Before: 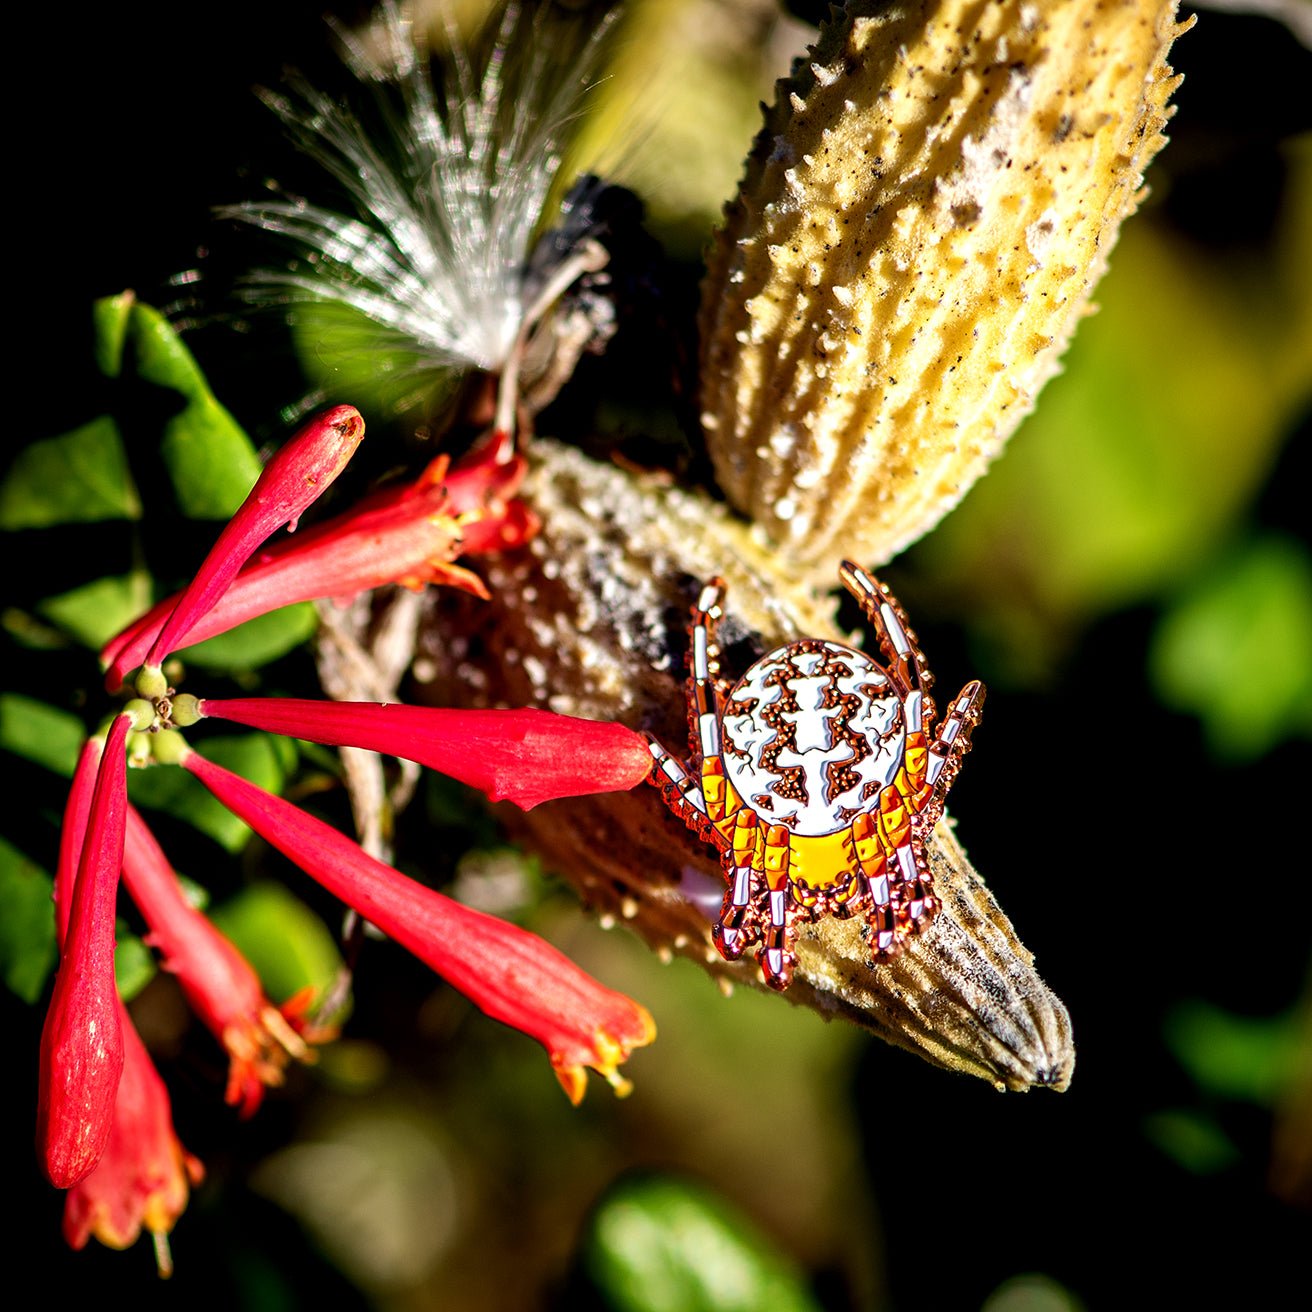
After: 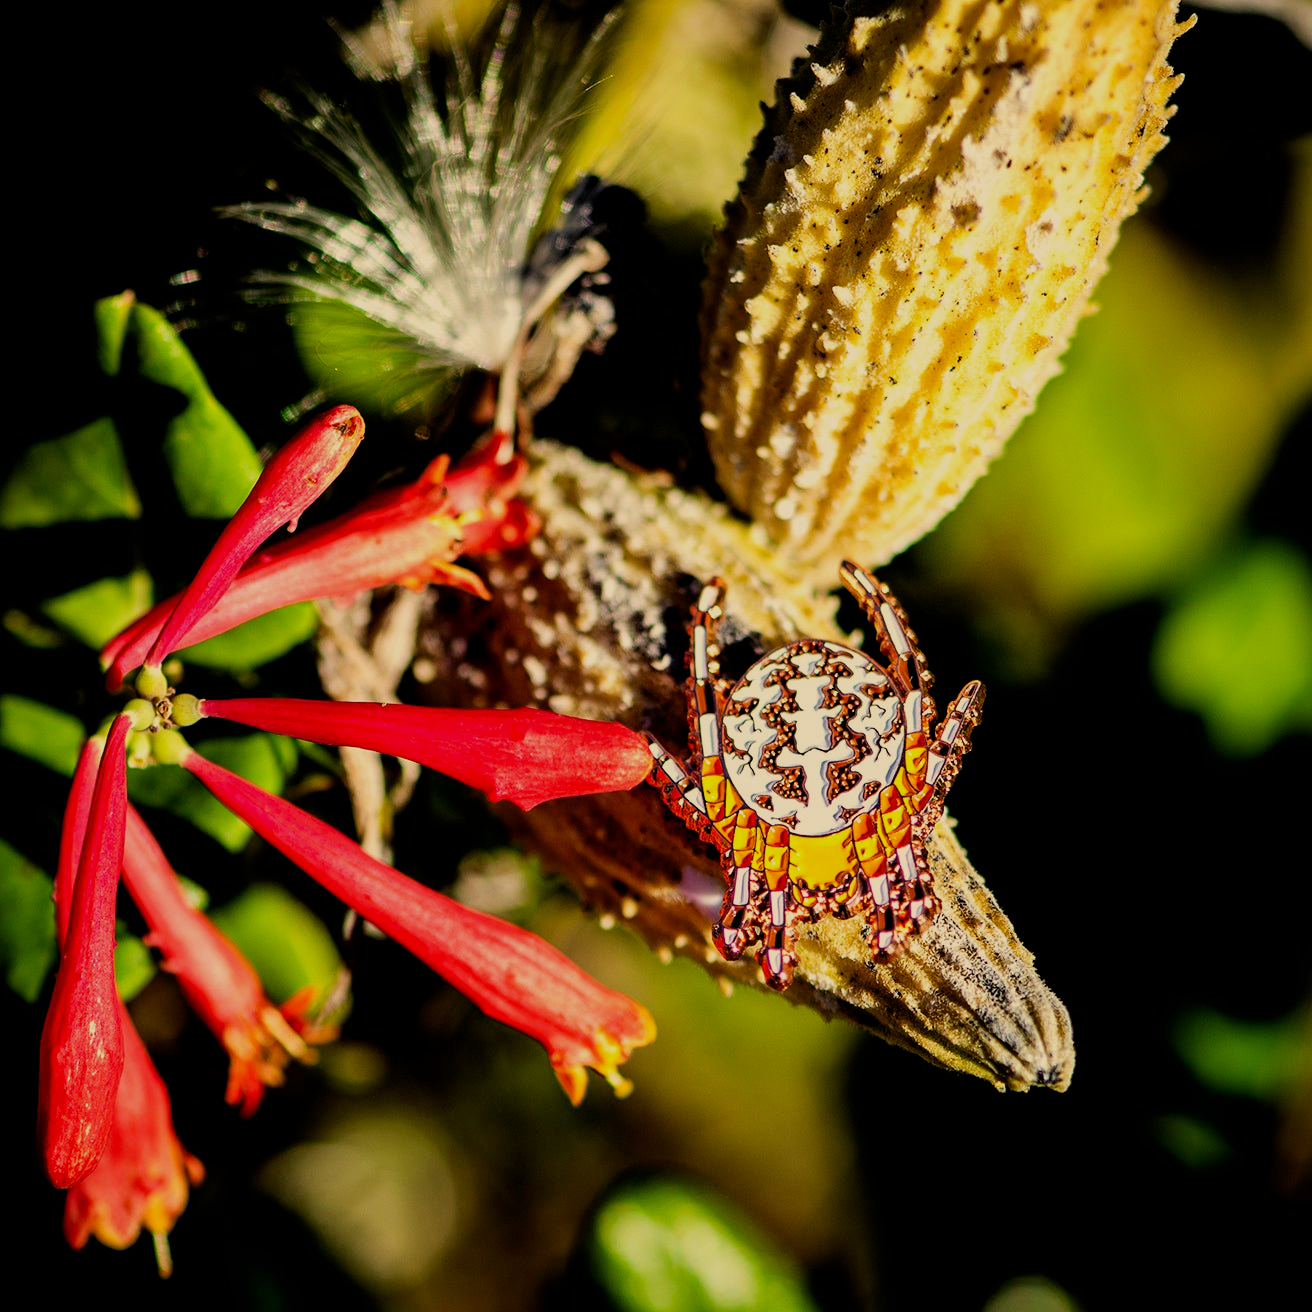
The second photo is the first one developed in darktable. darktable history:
color correction: highlights a* 2.72, highlights b* 23.39
filmic rgb: black relative exposure -7.65 EV, white relative exposure 4.56 EV, hardness 3.61
